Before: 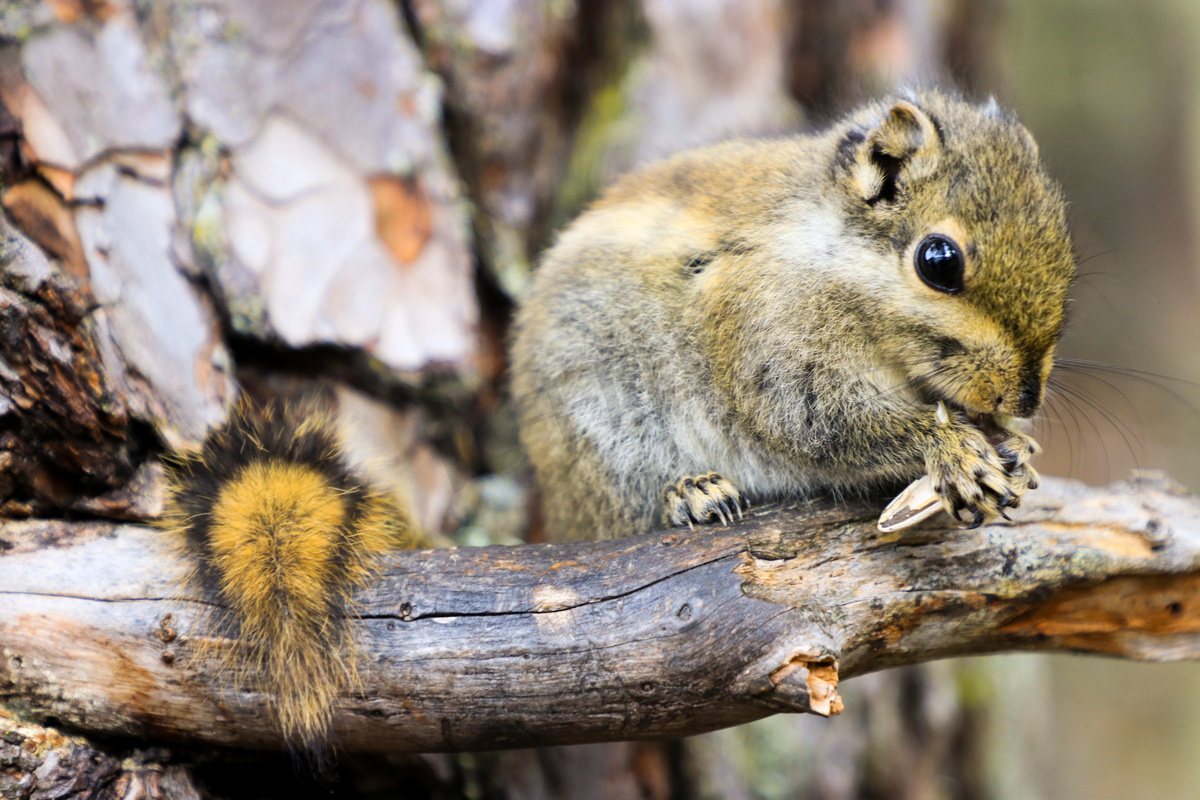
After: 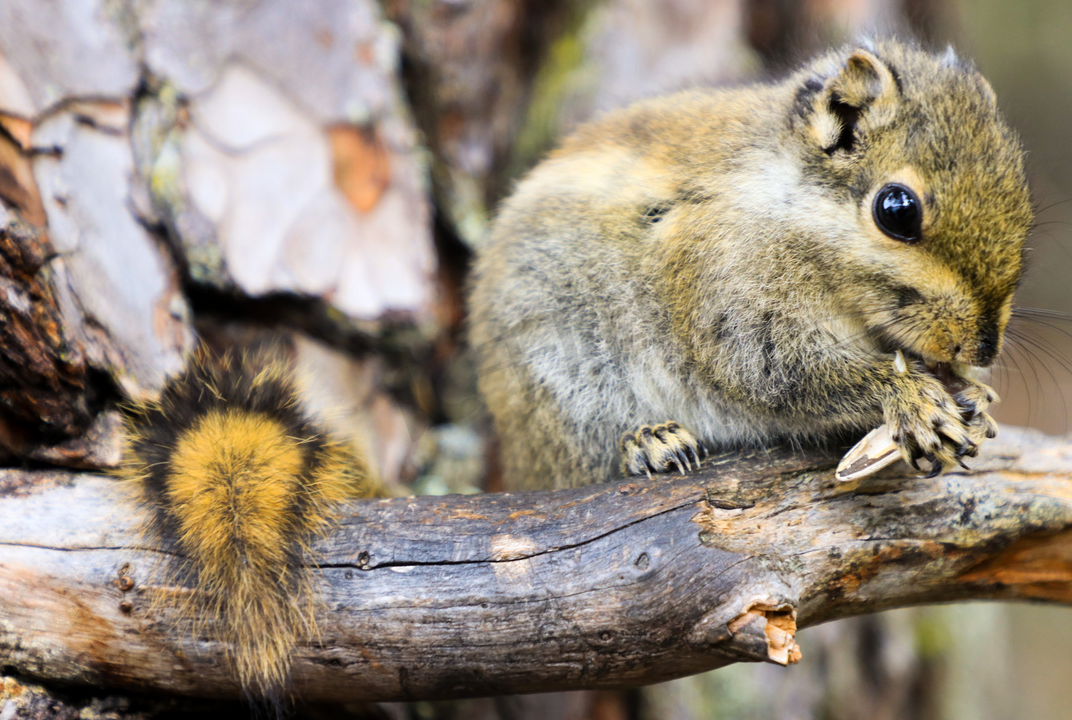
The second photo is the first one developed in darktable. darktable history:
crop: left 3.571%, top 6.484%, right 6.259%, bottom 3.304%
